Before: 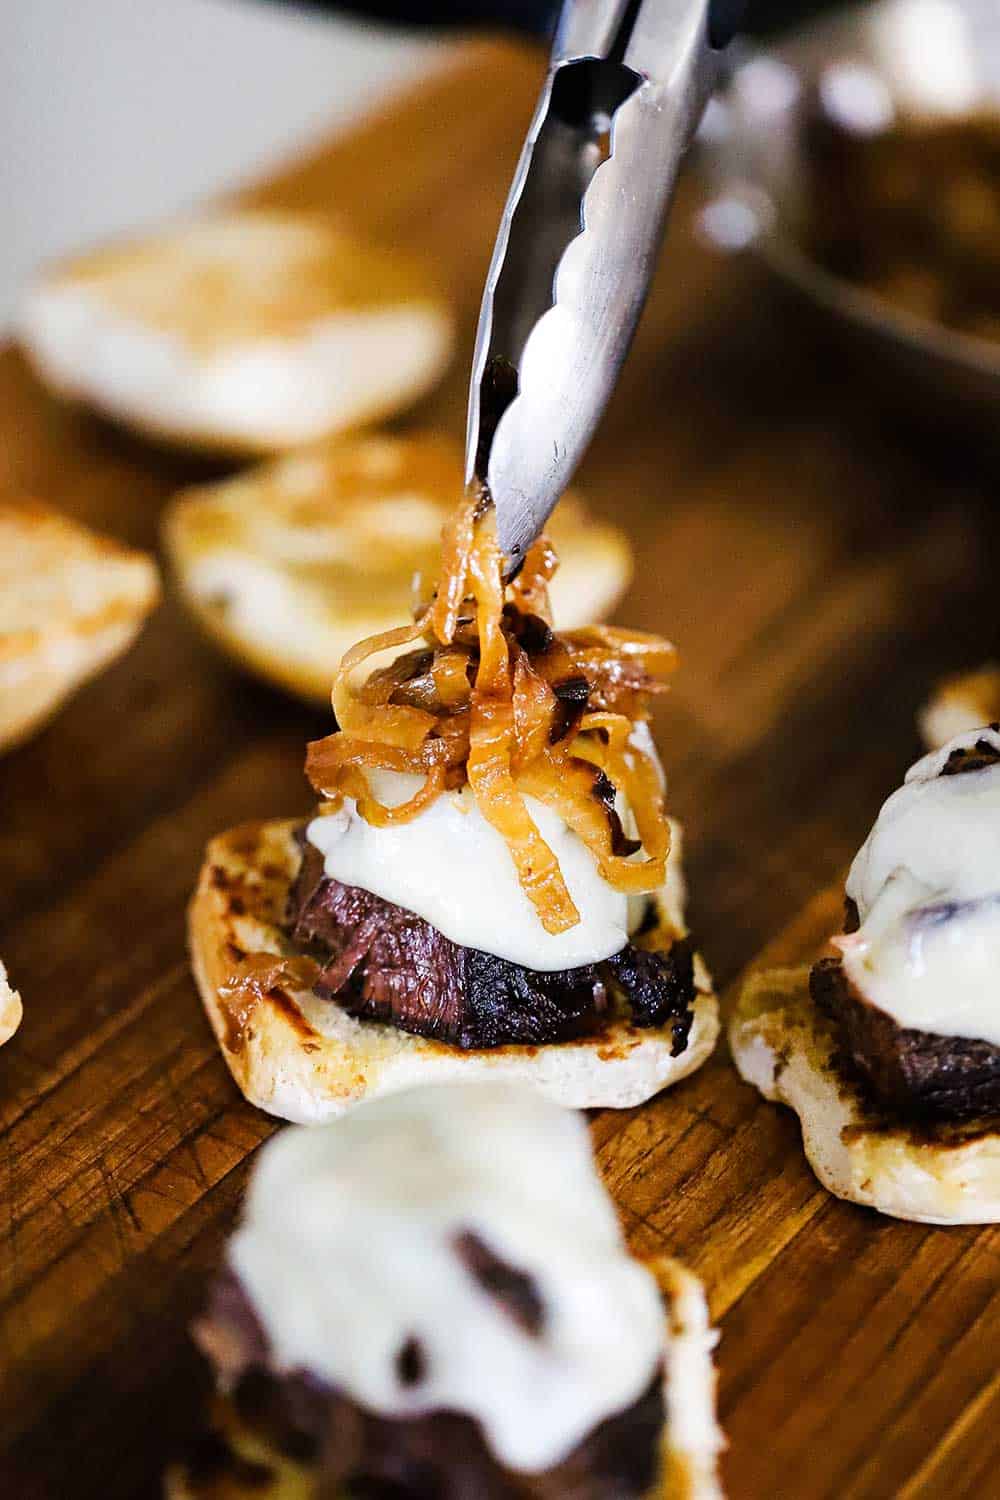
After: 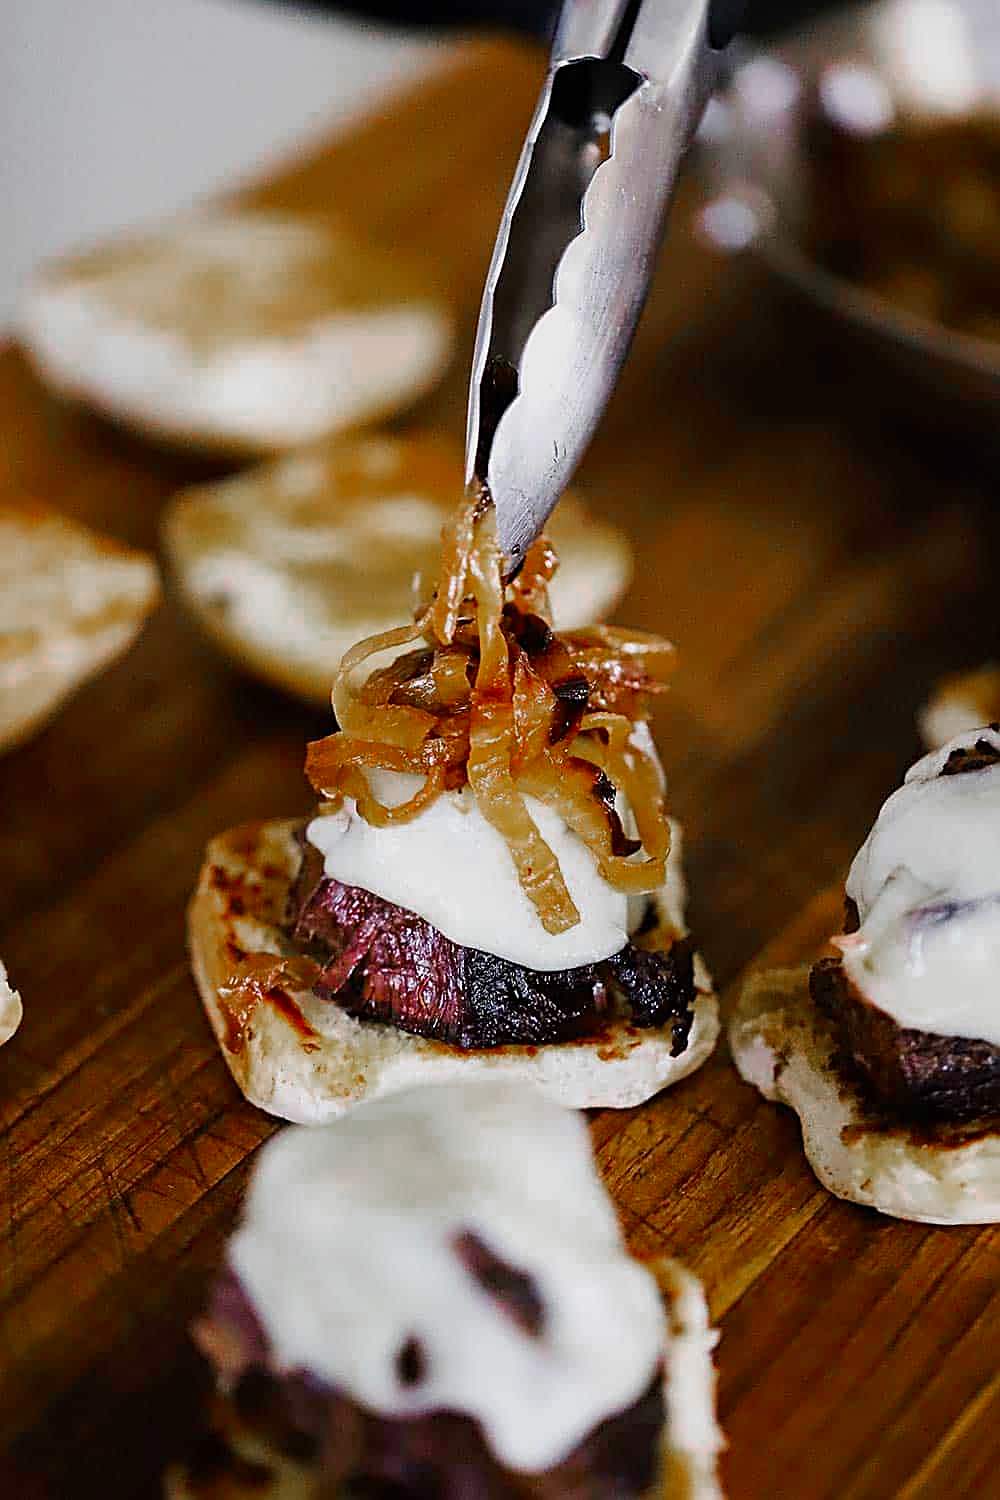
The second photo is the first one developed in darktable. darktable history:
color zones: curves: ch0 [(0, 0.48) (0.209, 0.398) (0.305, 0.332) (0.429, 0.493) (0.571, 0.5) (0.714, 0.5) (0.857, 0.5) (1, 0.48)]; ch1 [(0, 0.736) (0.143, 0.625) (0.225, 0.371) (0.429, 0.256) (0.571, 0.241) (0.714, 0.213) (0.857, 0.48) (1, 0.736)]; ch2 [(0, 0.448) (0.143, 0.498) (0.286, 0.5) (0.429, 0.5) (0.571, 0.5) (0.714, 0.5) (0.857, 0.5) (1, 0.448)]
exposure: exposure -0.302 EV, compensate exposure bias true, compensate highlight preservation false
sharpen: amount 0.733
